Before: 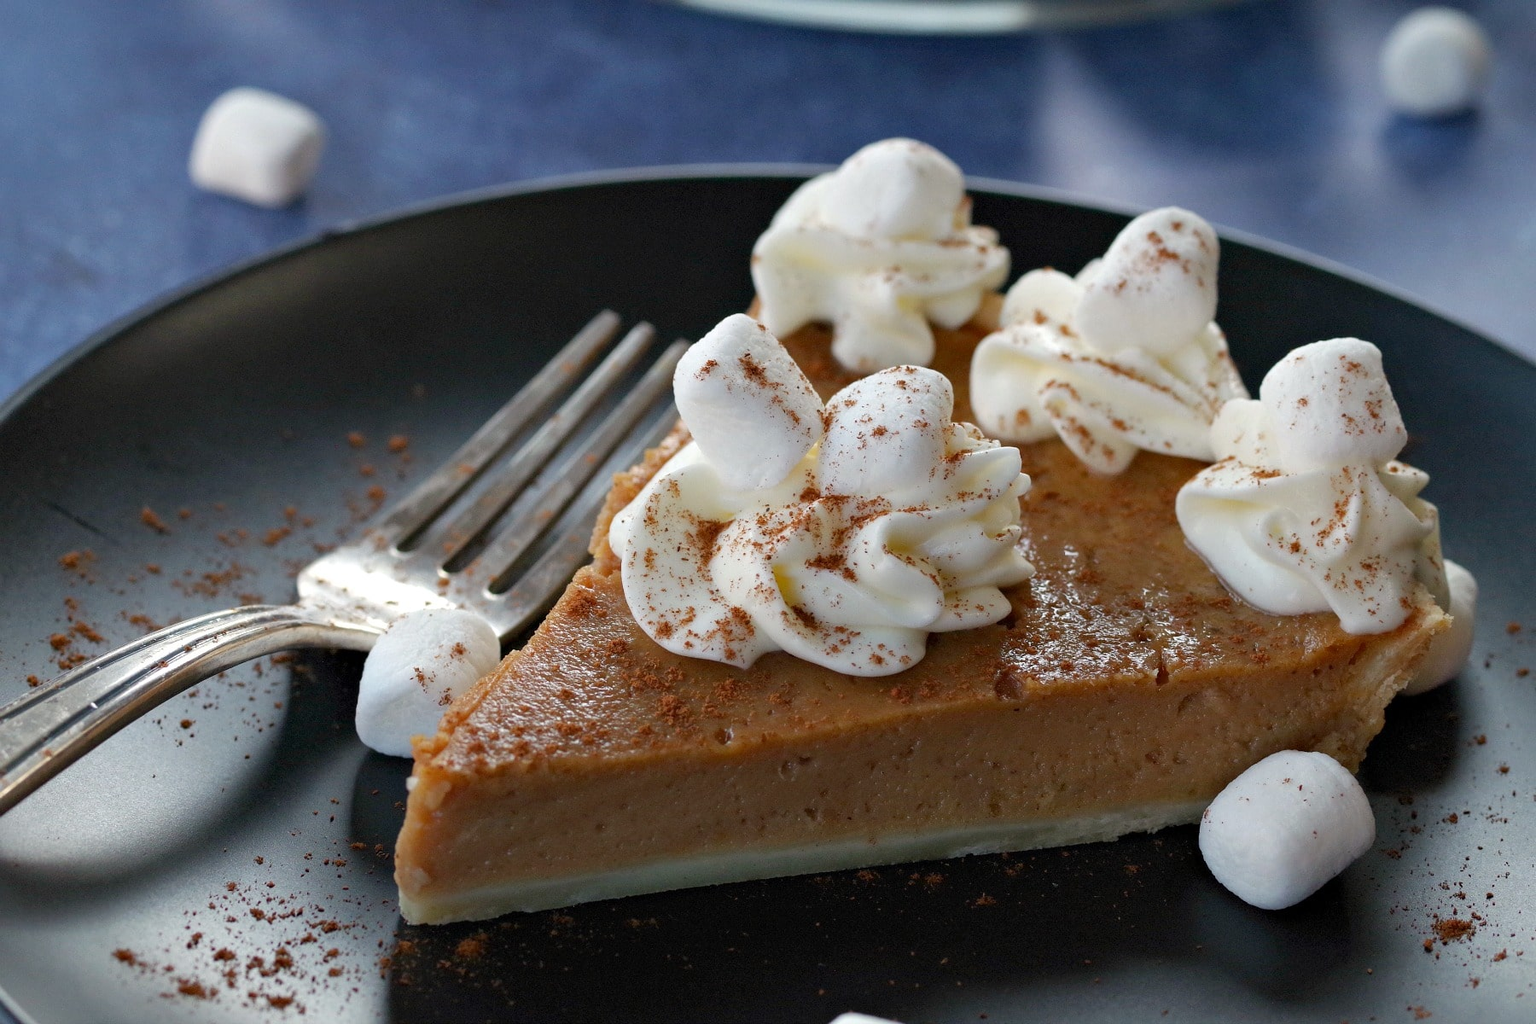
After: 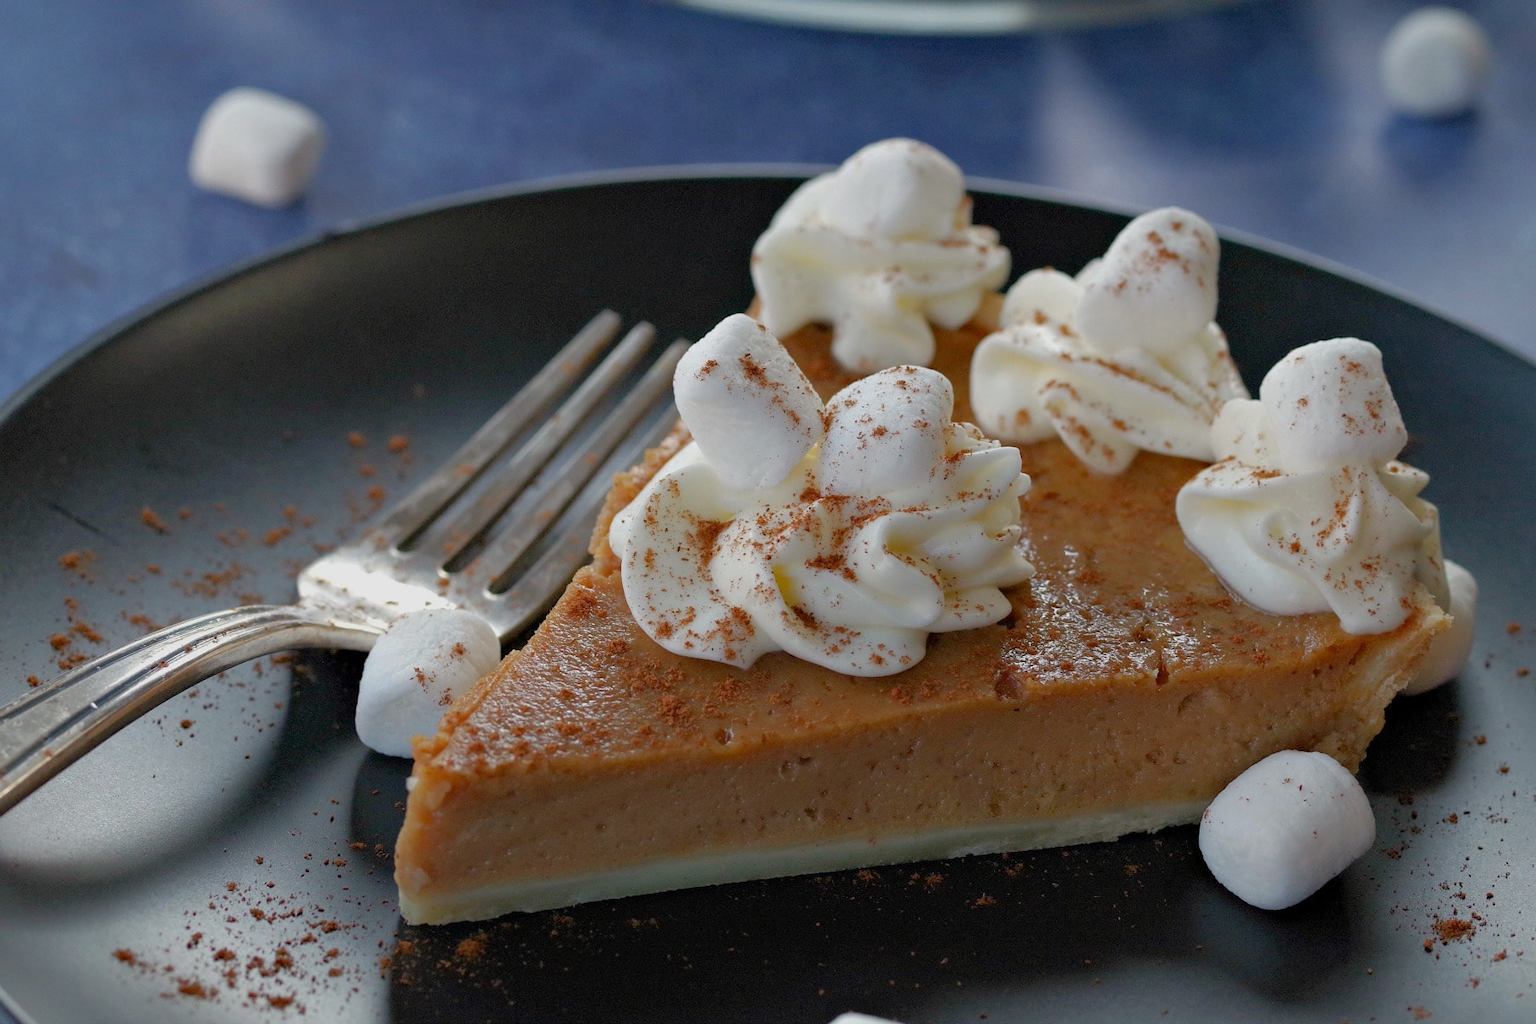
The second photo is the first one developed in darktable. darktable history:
tone equalizer: -8 EV 0.223 EV, -7 EV 0.435 EV, -6 EV 0.426 EV, -5 EV 0.286 EV, -3 EV -0.266 EV, -2 EV -0.424 EV, -1 EV -0.404 EV, +0 EV -0.271 EV, edges refinement/feathering 500, mask exposure compensation -1.57 EV, preserve details no
